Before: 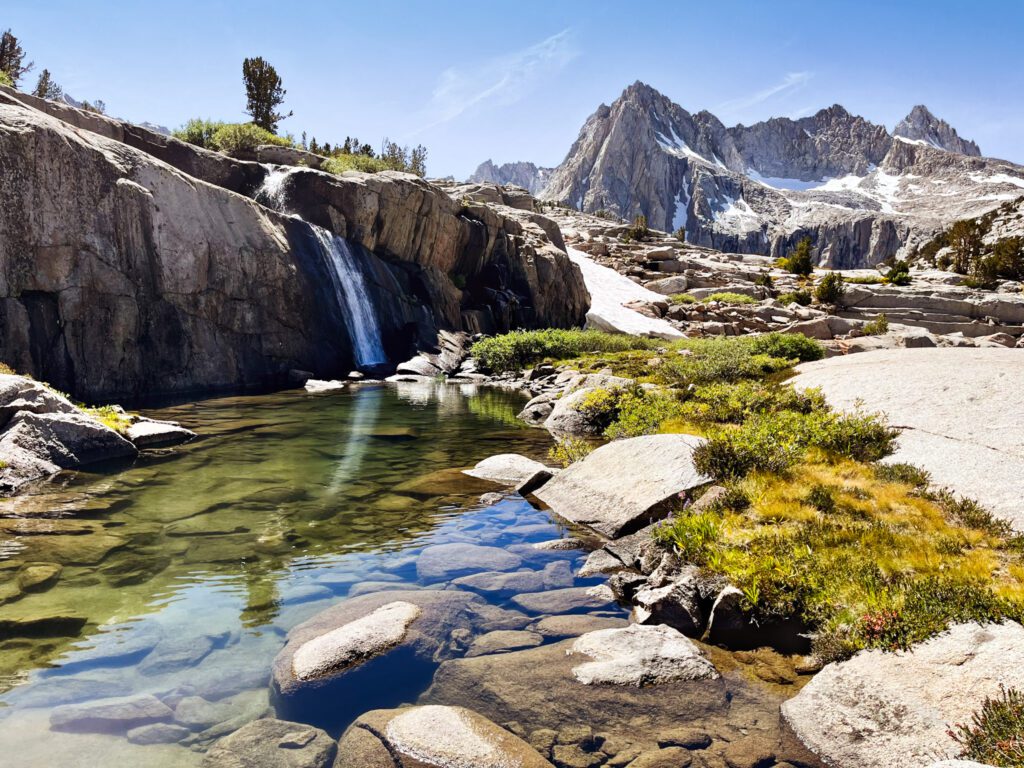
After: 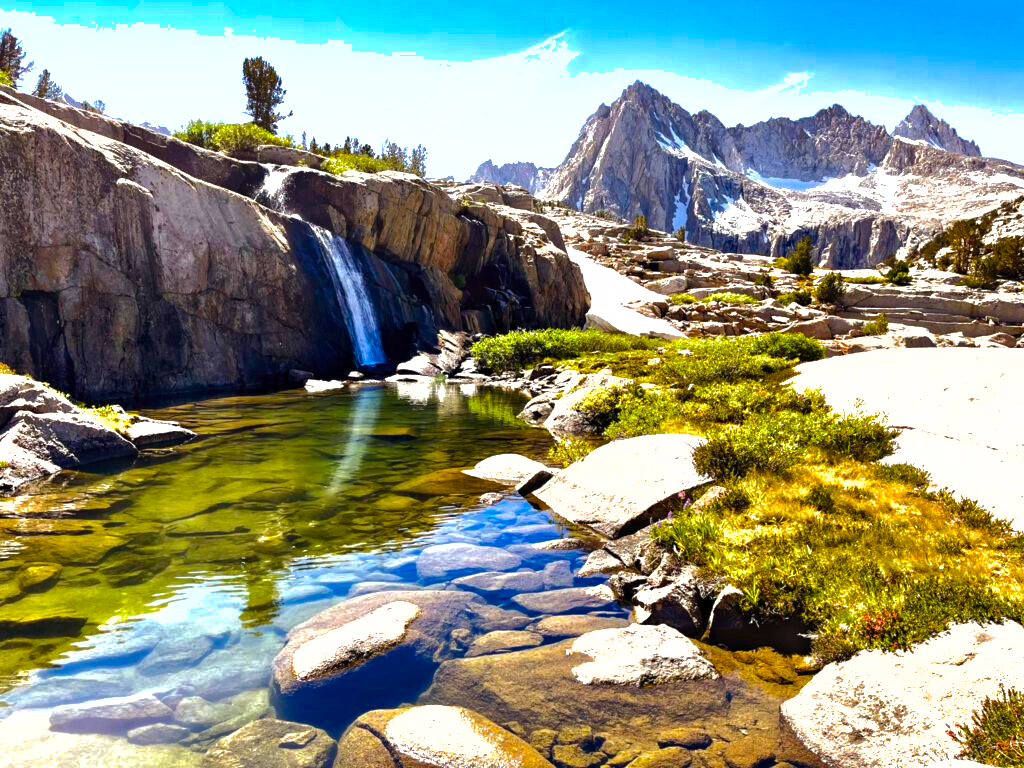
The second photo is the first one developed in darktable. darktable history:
color balance rgb: linear chroma grading › global chroma 9%, perceptual saturation grading › global saturation 36%, perceptual saturation grading › shadows 35%, perceptual brilliance grading › global brilliance 15%, perceptual brilliance grading › shadows -35%, global vibrance 15%
exposure: exposure 0.376 EV, compensate highlight preservation false
shadows and highlights: shadows 40, highlights -60
tone equalizer: on, module defaults
